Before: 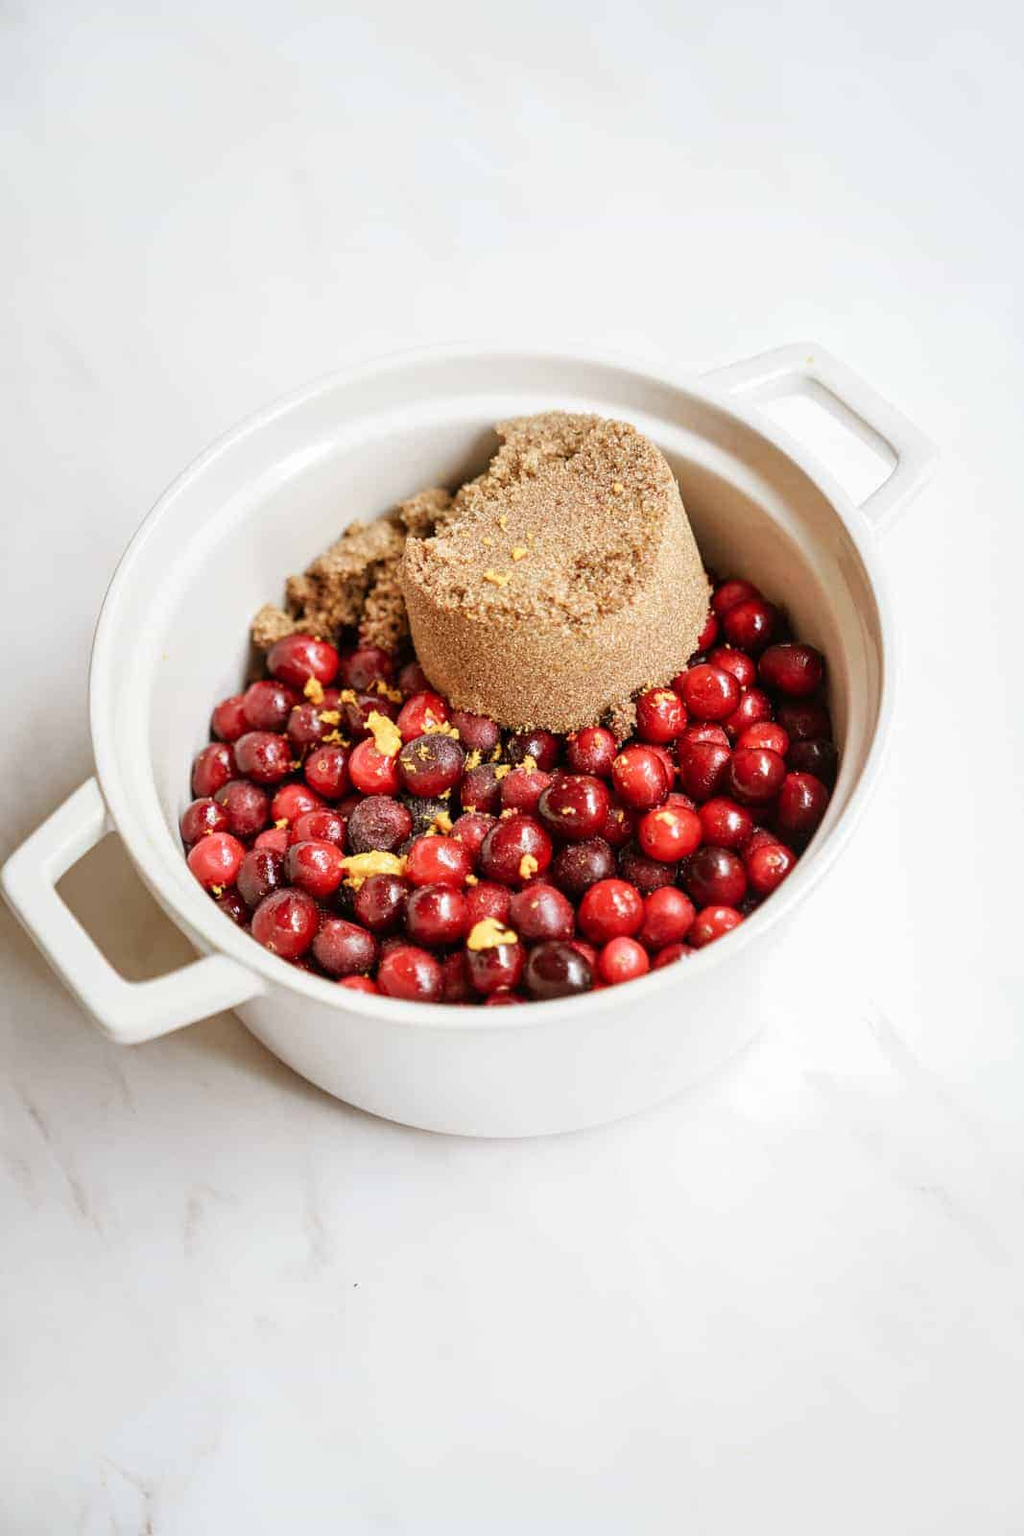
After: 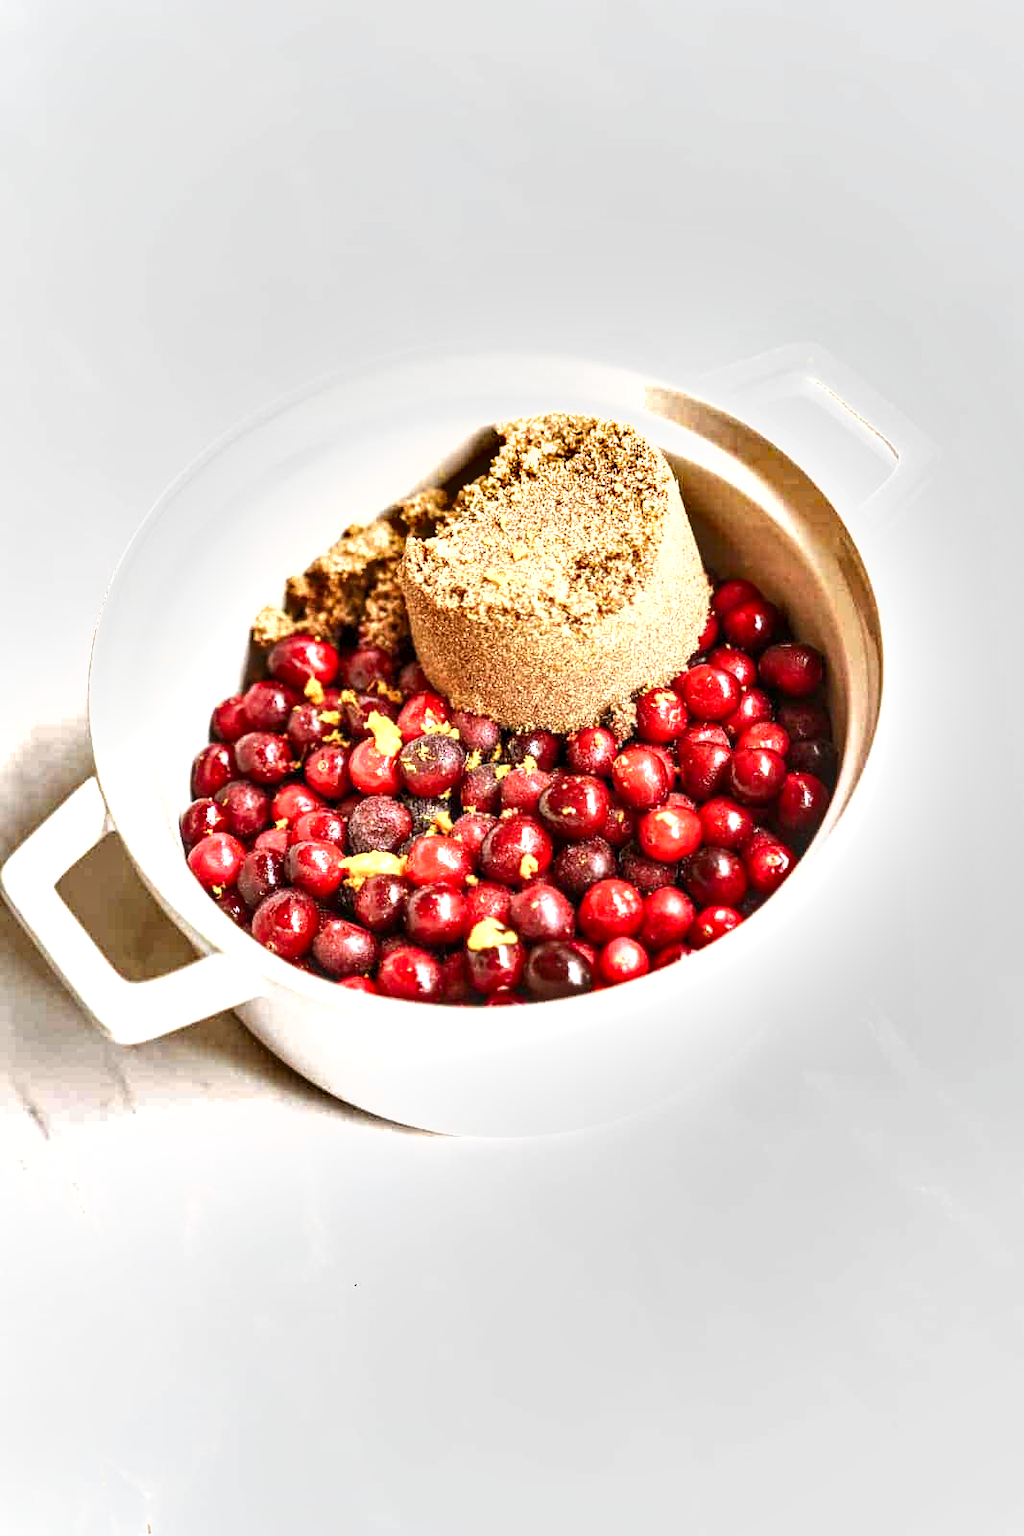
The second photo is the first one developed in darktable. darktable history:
shadows and highlights: shadows color adjustment 97.68%, soften with gaussian
exposure: black level correction 0.001, exposure 1 EV, compensate highlight preservation false
local contrast: on, module defaults
